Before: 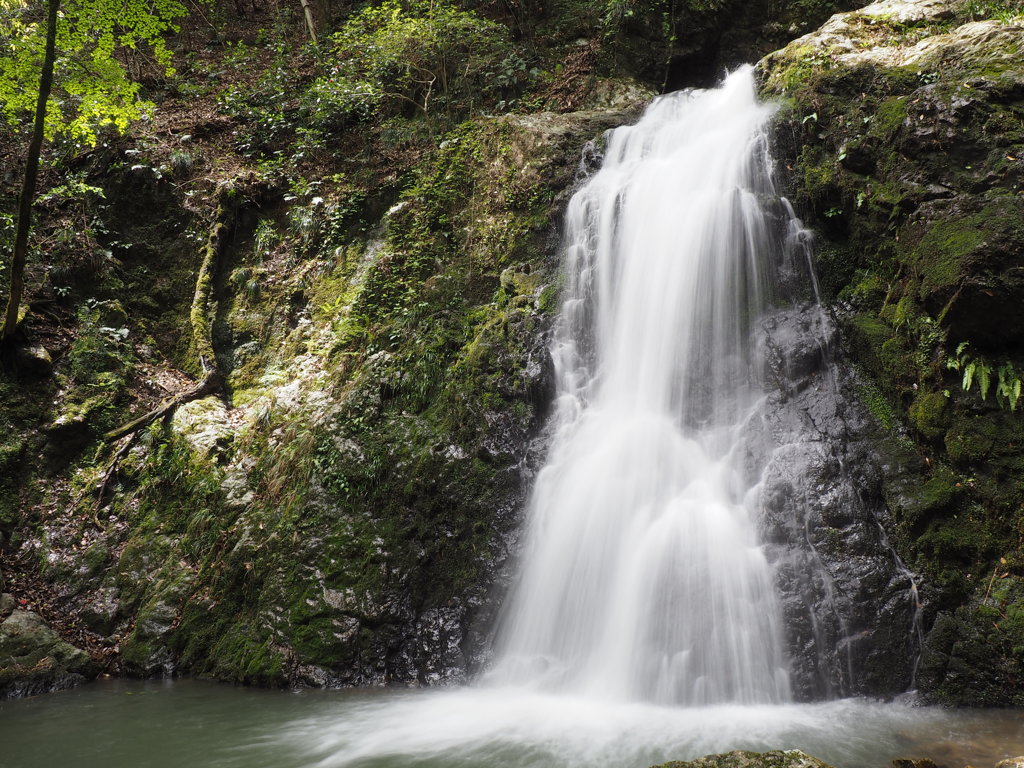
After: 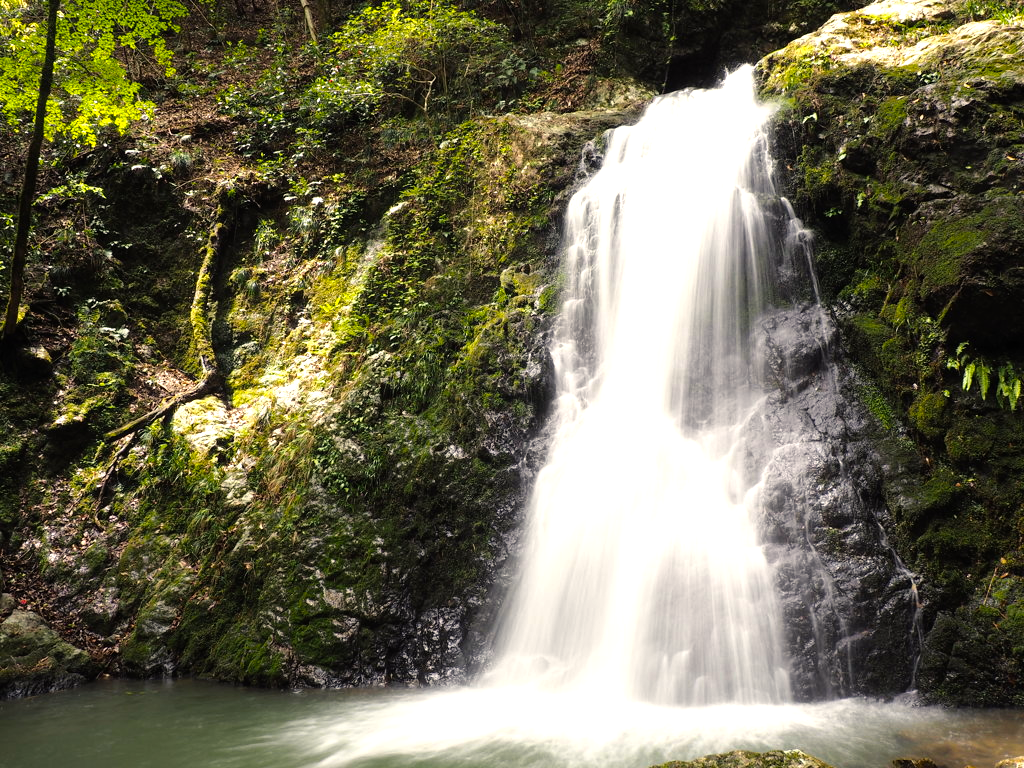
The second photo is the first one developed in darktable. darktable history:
tone equalizer: -8 EV -0.736 EV, -7 EV -0.72 EV, -6 EV -0.623 EV, -5 EV -0.412 EV, -3 EV 0.374 EV, -2 EV 0.6 EV, -1 EV 0.684 EV, +0 EV 0.72 EV
color balance rgb: highlights gain › chroma 3.021%, highlights gain › hue 77.71°, perceptual saturation grading › global saturation 19.364%, global vibrance 20%
